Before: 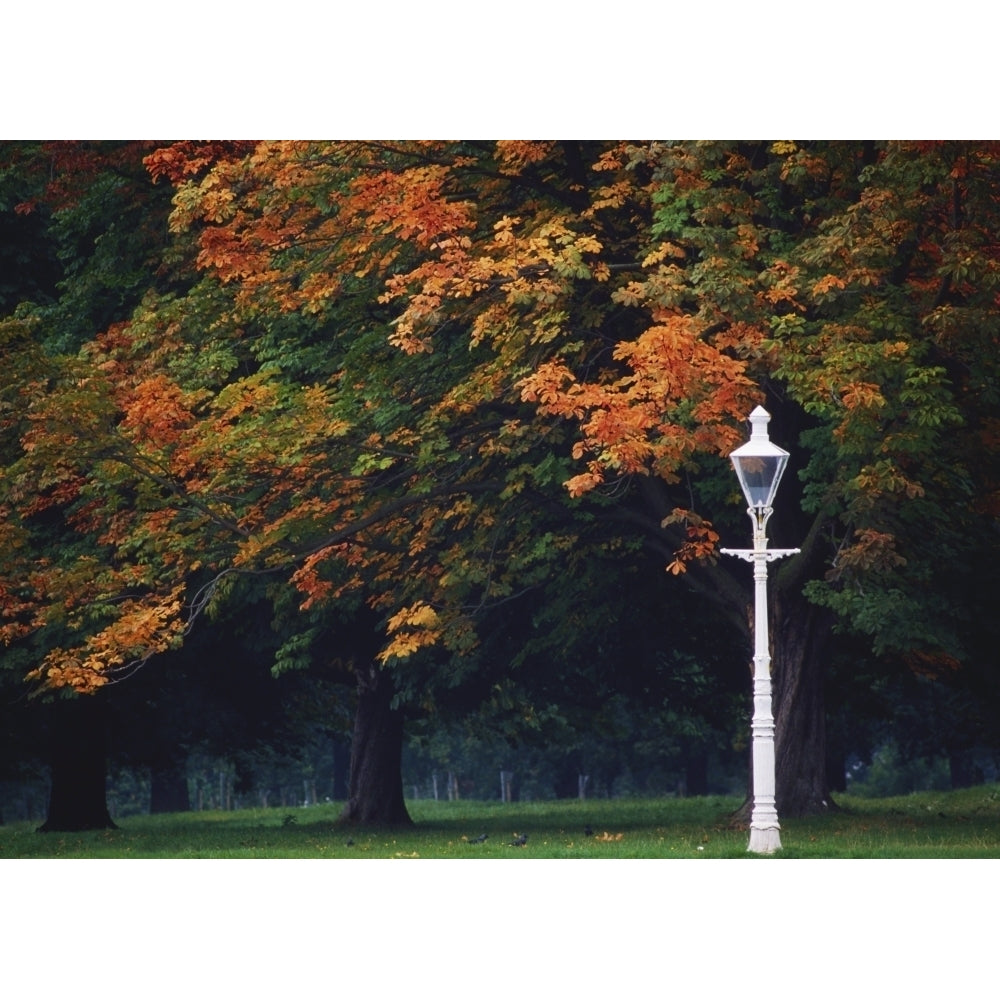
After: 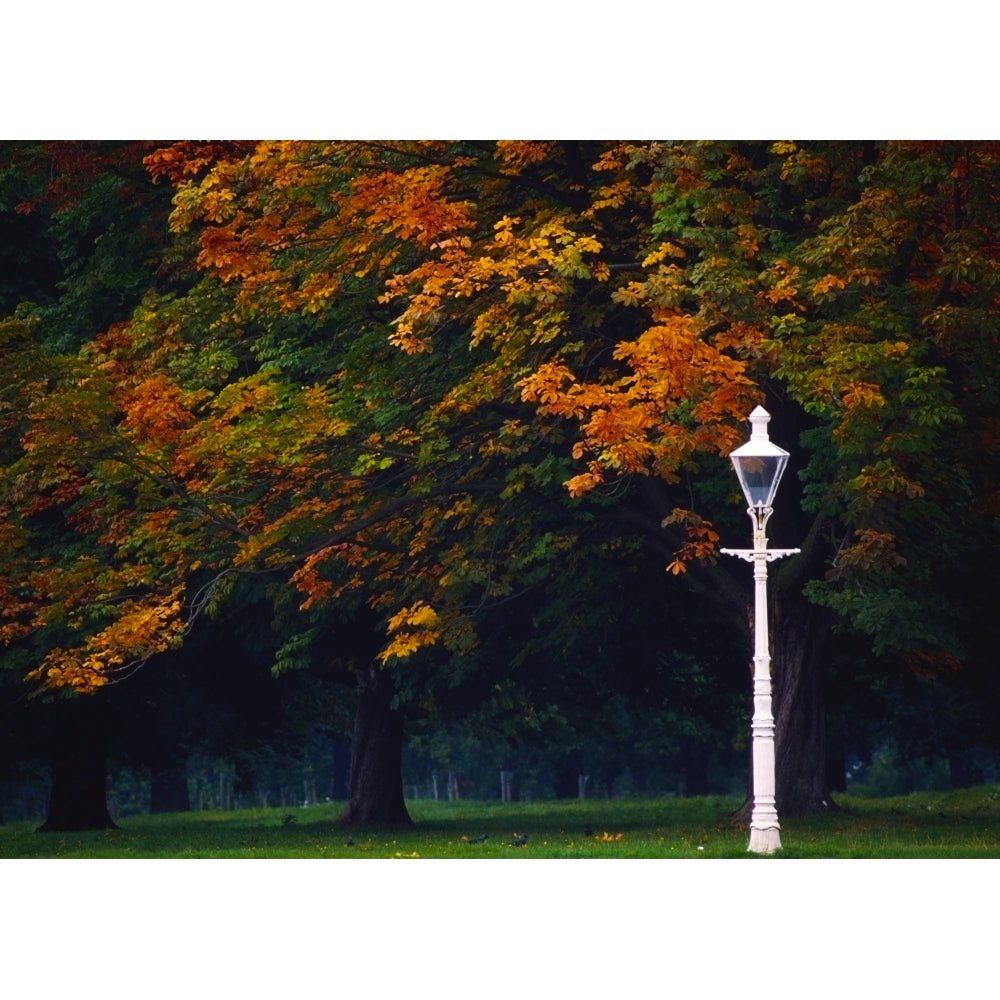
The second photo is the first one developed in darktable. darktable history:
color balance rgb: shadows lift › hue 85.83°, power › hue 212.37°, highlights gain › chroma 1.742%, highlights gain › hue 55.19°, linear chroma grading › global chroma 40.71%, perceptual saturation grading › global saturation 0.95%, perceptual brilliance grading › global brilliance 14.706%, perceptual brilliance grading › shadows -34.351%
exposure: exposure -0.32 EV, compensate highlight preservation false
